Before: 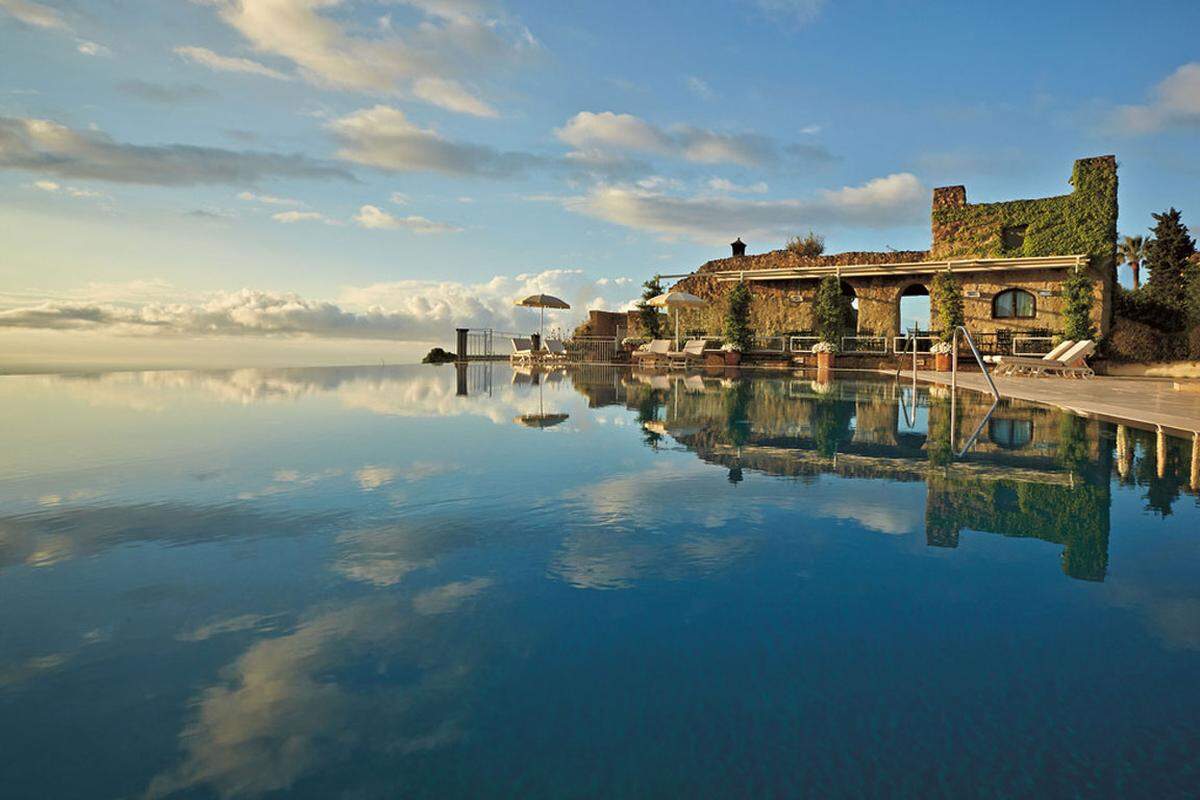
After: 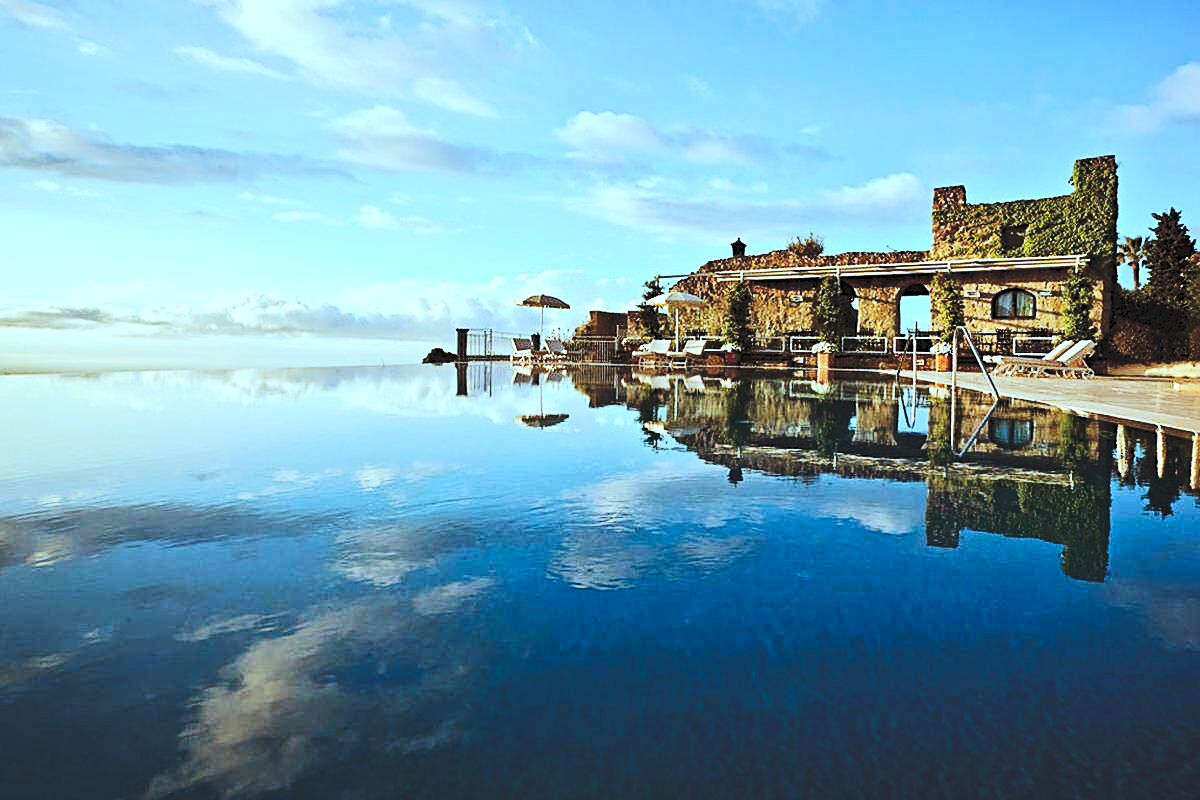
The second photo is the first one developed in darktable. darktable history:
color correction: highlights a* -11.71, highlights b* -15.58
tone curve: curves: ch0 [(0, 0) (0.003, 0.077) (0.011, 0.079) (0.025, 0.085) (0.044, 0.095) (0.069, 0.109) (0.1, 0.124) (0.136, 0.142) (0.177, 0.169) (0.224, 0.207) (0.277, 0.267) (0.335, 0.347) (0.399, 0.442) (0.468, 0.54) (0.543, 0.635) (0.623, 0.726) (0.709, 0.813) (0.801, 0.882) (0.898, 0.934) (1, 1)], preserve colors none
white balance: red 0.924, blue 1.095
contrast brightness saturation: contrast 0.05, brightness 0.06, saturation 0.01
sharpen: on, module defaults
shadows and highlights: shadows 30.86, highlights 0, soften with gaussian
tone equalizer: -8 EV -0.75 EV, -7 EV -0.7 EV, -6 EV -0.6 EV, -5 EV -0.4 EV, -3 EV 0.4 EV, -2 EV 0.6 EV, -1 EV 0.7 EV, +0 EV 0.75 EV, edges refinement/feathering 500, mask exposure compensation -1.57 EV, preserve details no
rgb levels: mode RGB, independent channels, levels [[0, 0.5, 1], [0, 0.521, 1], [0, 0.536, 1]]
